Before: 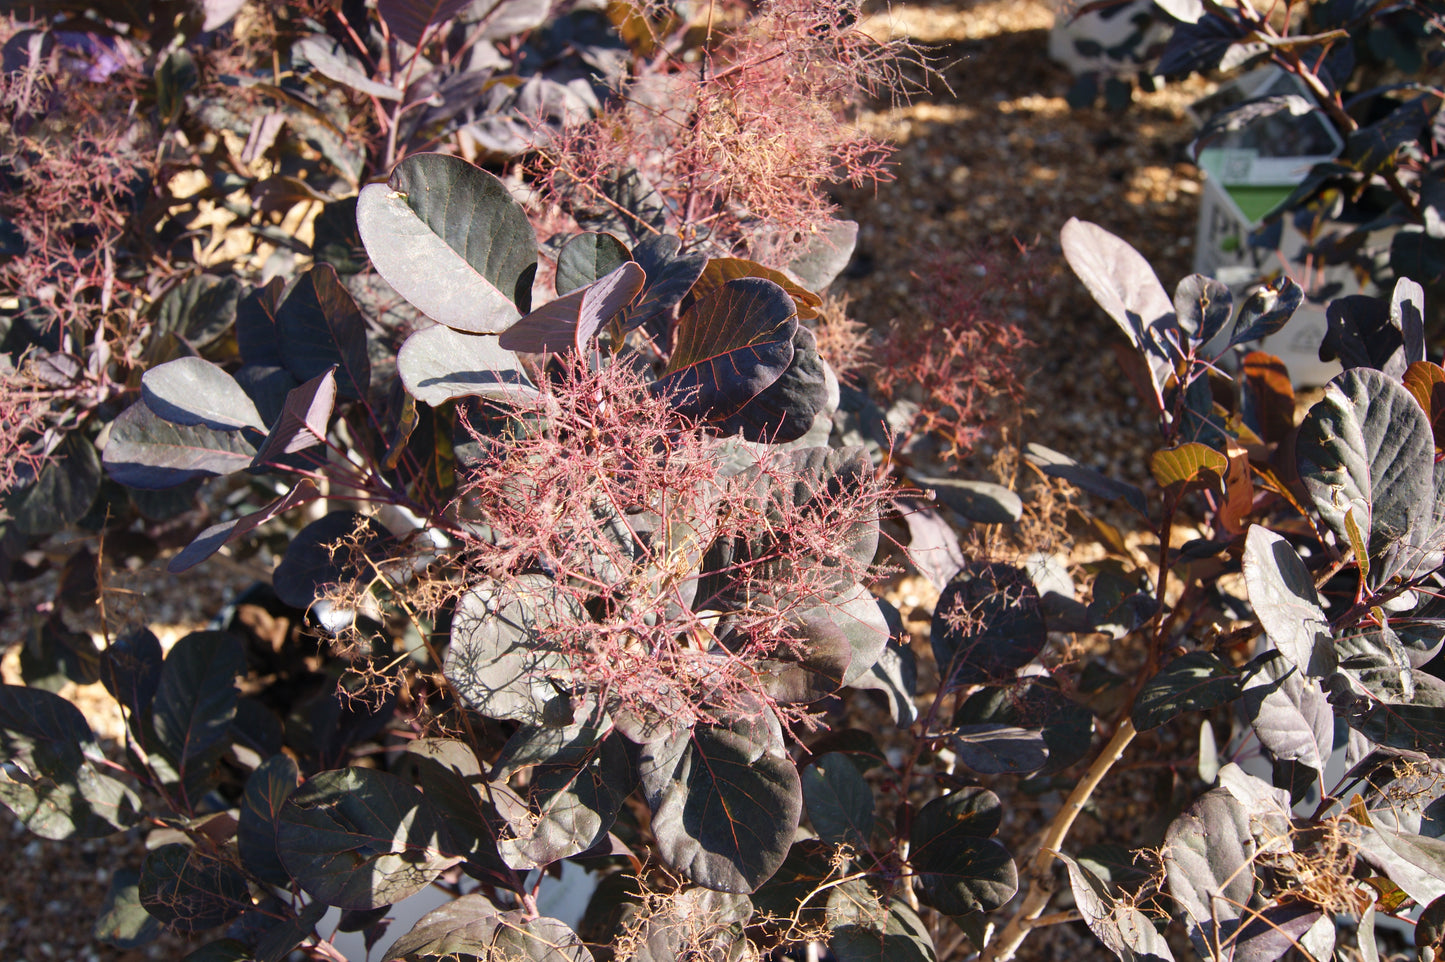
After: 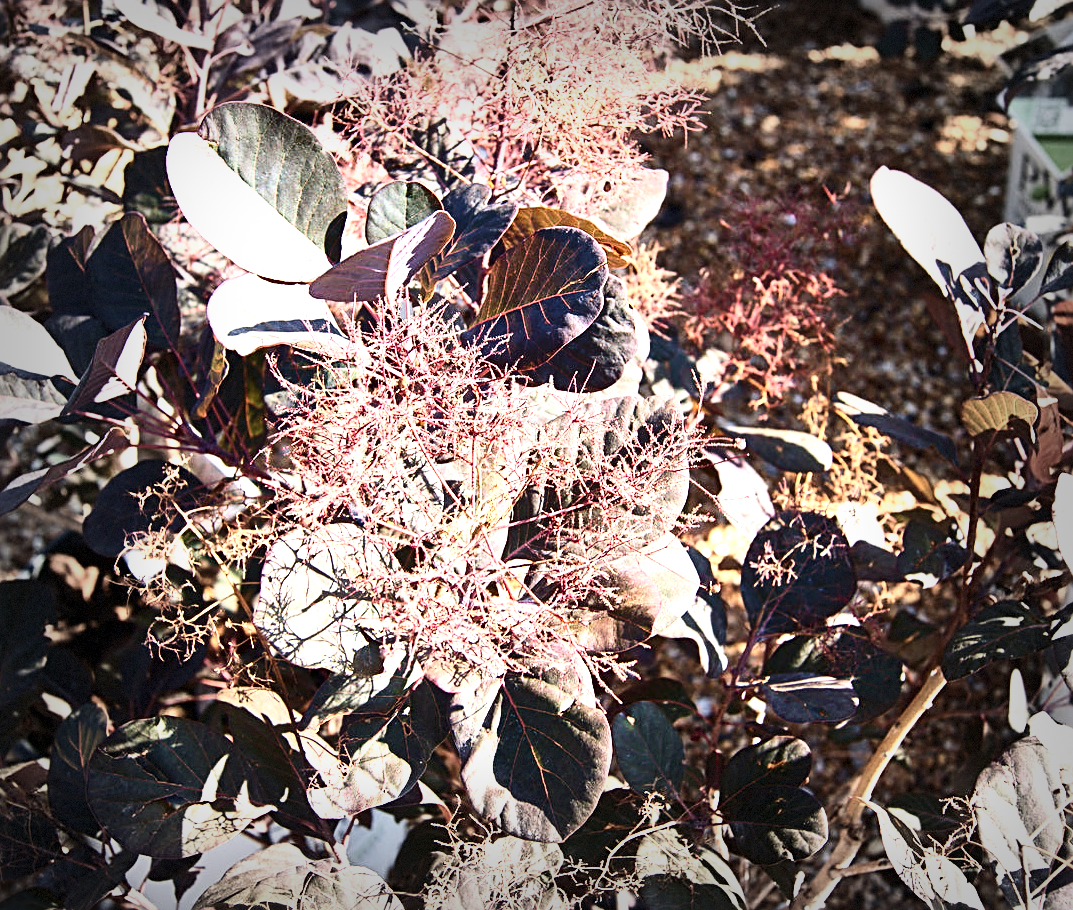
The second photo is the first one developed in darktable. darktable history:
velvia: strength 29.04%
vignetting: fall-off start 52.82%, automatic ratio true, width/height ratio 1.318, shape 0.214, dithering 8-bit output
exposure: black level correction 0, exposure 1.122 EV, compensate highlight preservation false
sharpen: radius 2.543, amount 0.647
crop and rotate: left 13.162%, top 5.305%, right 12.54%
contrast brightness saturation: contrast 0.284
local contrast: mode bilateral grid, contrast 19, coarseness 51, detail 128%, midtone range 0.2
